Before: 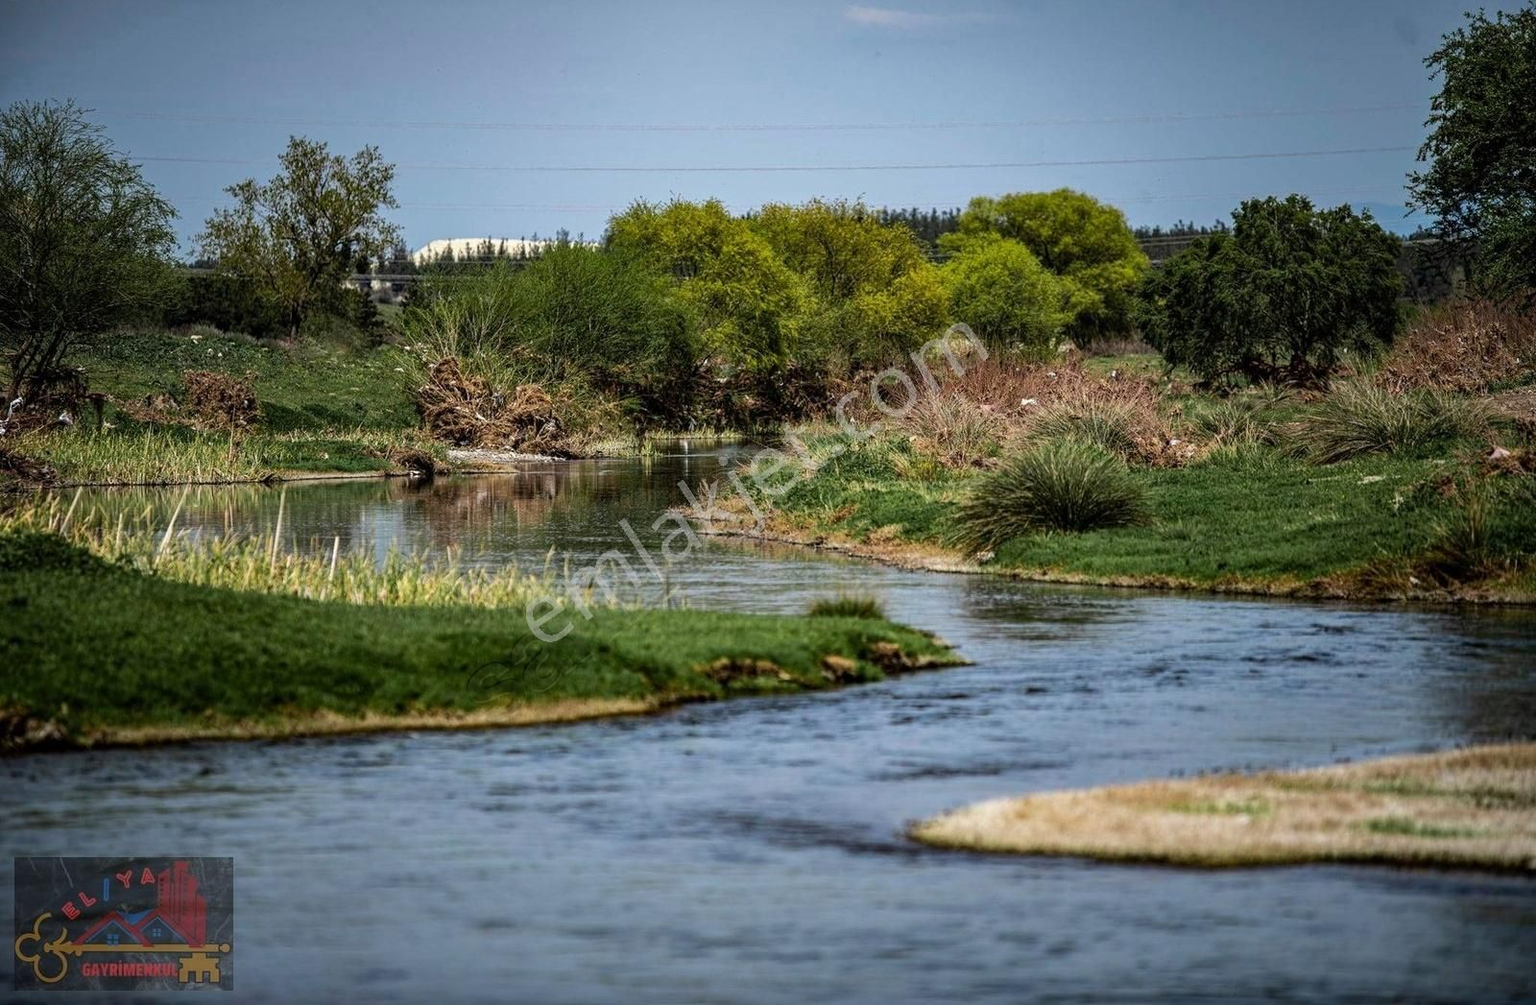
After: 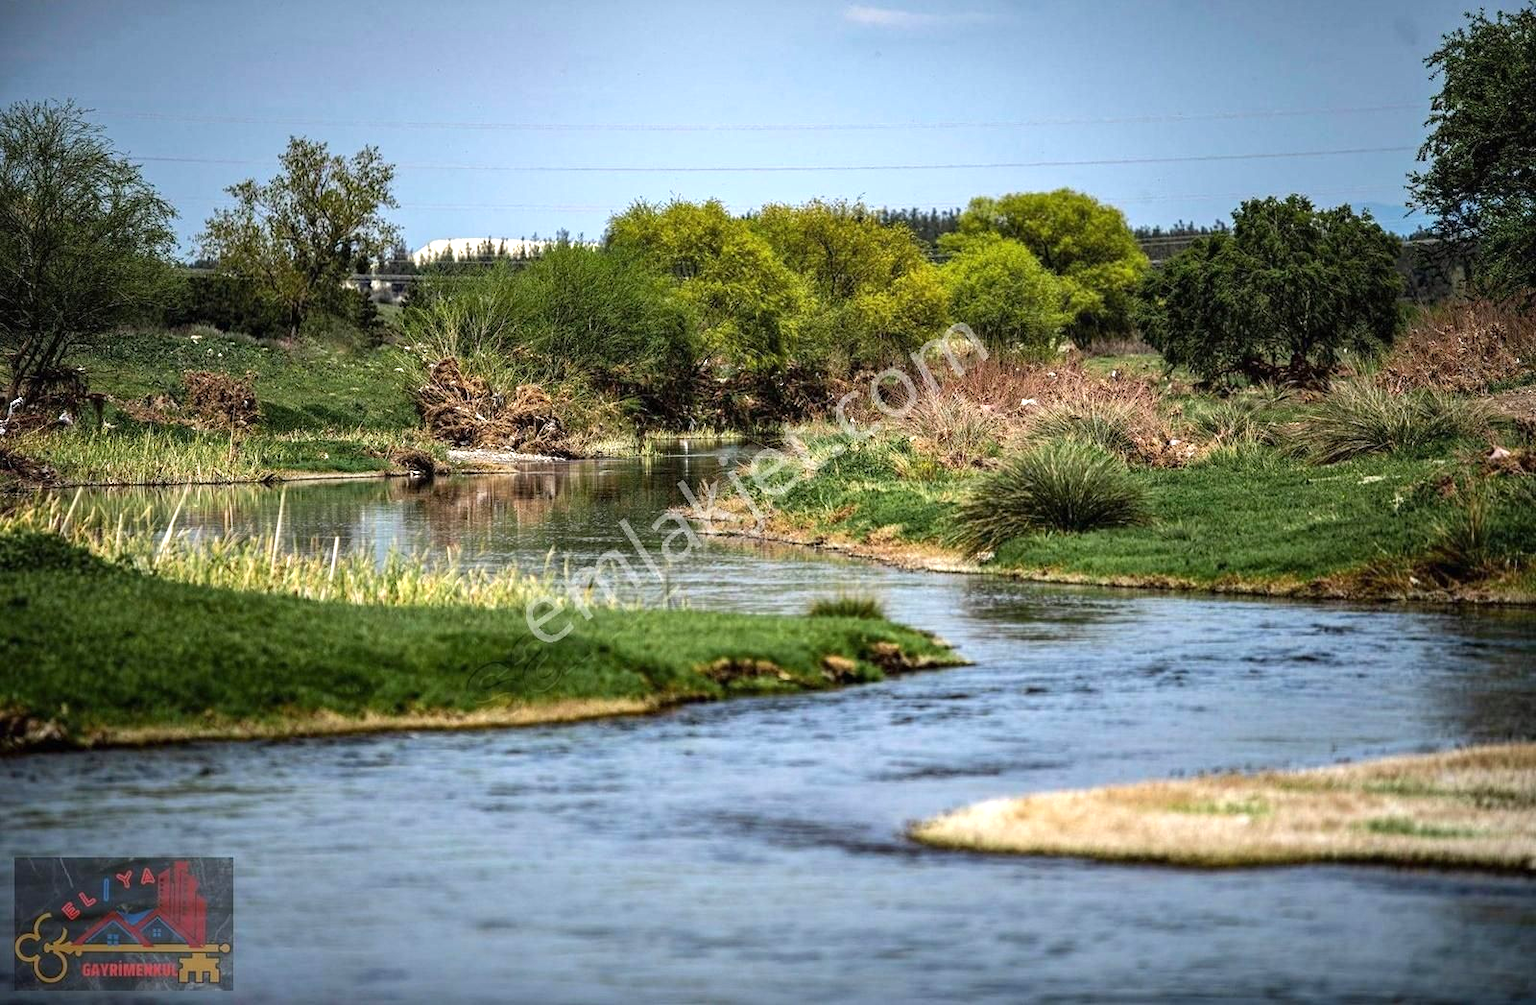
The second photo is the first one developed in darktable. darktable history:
sharpen: radius 2.936, amount 0.855, threshold 47.298
exposure: black level correction 0, exposure 0.696 EV, compensate highlight preservation false
